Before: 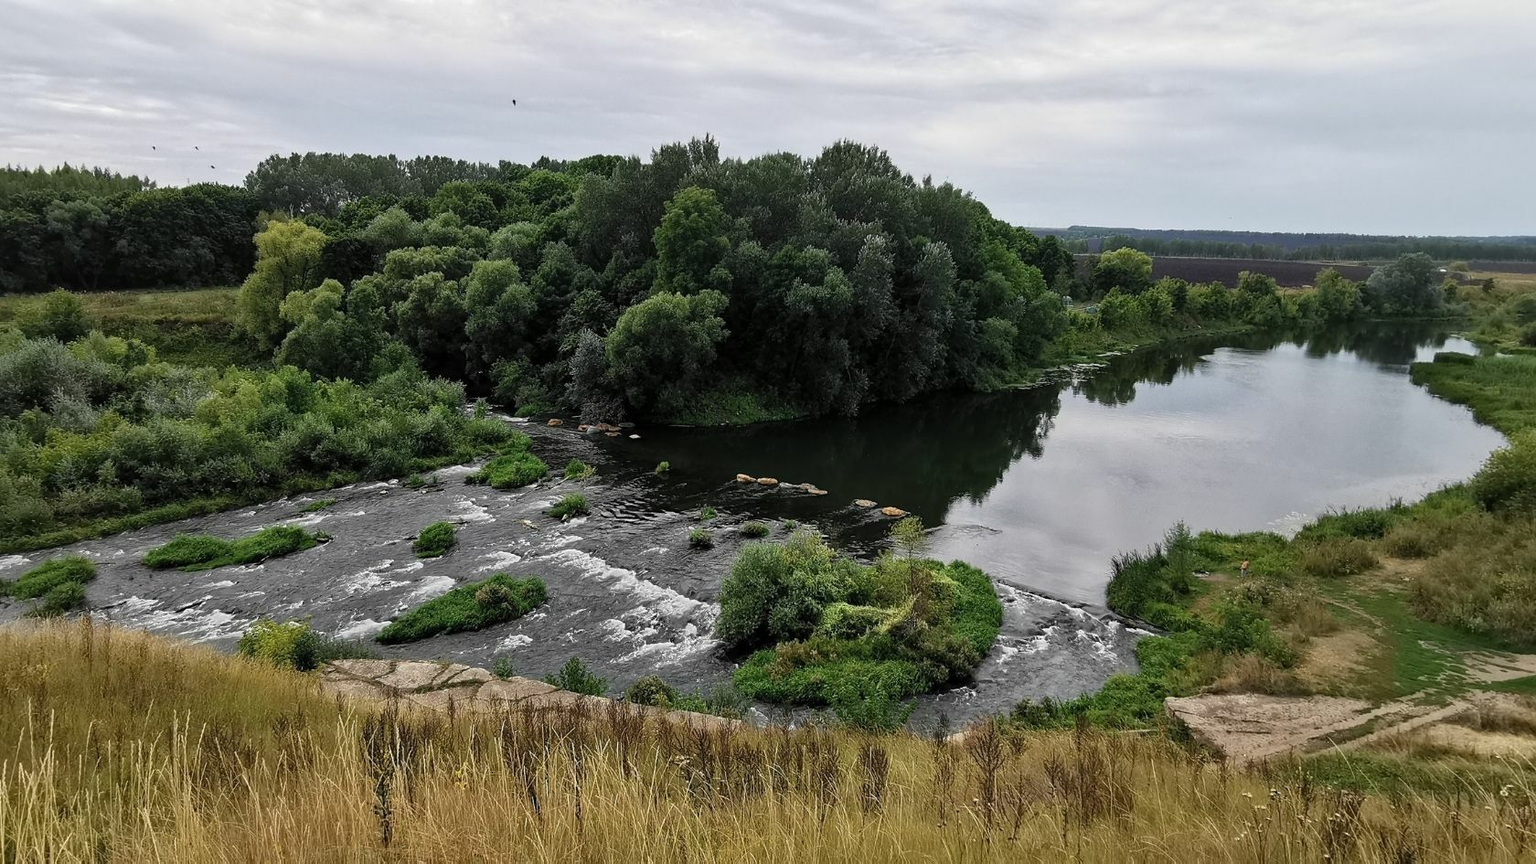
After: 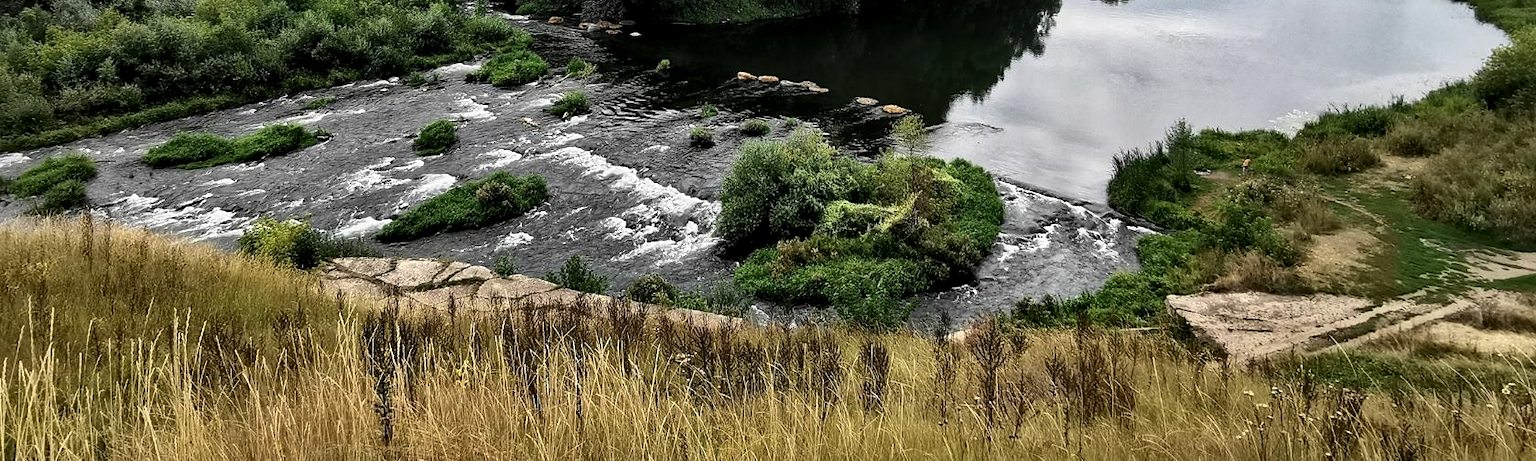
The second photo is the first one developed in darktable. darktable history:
local contrast: mode bilateral grid, contrast 25, coarseness 60, detail 151%, midtone range 0.2
crop and rotate: top 46.573%, right 0.084%
tone equalizer: -8 EV -0.421 EV, -7 EV -0.424 EV, -6 EV -0.313 EV, -5 EV -0.185 EV, -3 EV 0.206 EV, -2 EV 0.347 EV, -1 EV 0.389 EV, +0 EV 0.427 EV, edges refinement/feathering 500, mask exposure compensation -1.57 EV, preserve details no
